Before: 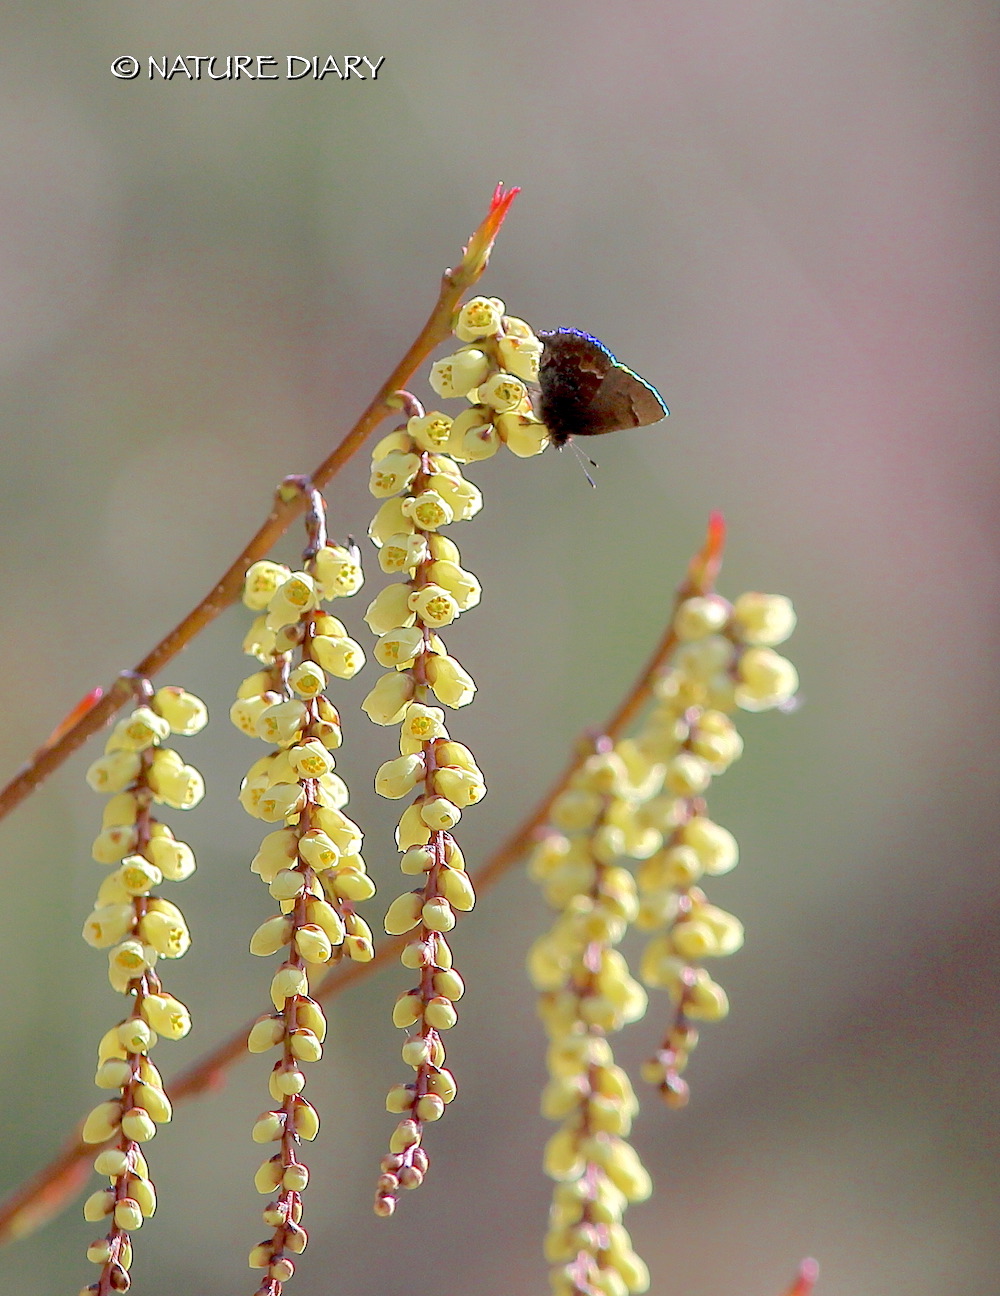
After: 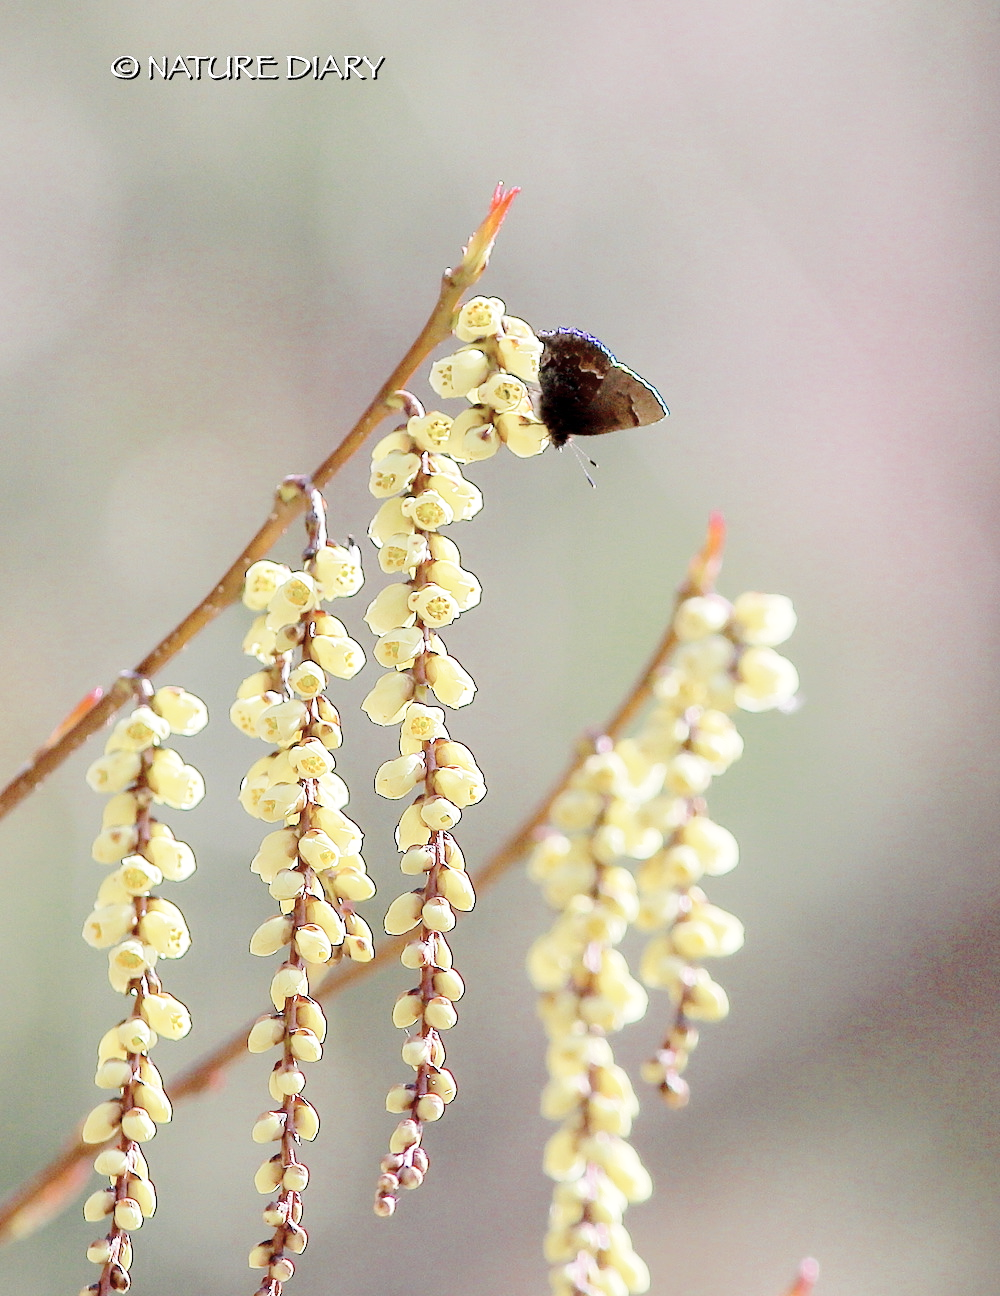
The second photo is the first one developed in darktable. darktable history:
contrast brightness saturation: contrast 0.1, saturation -0.36
base curve: curves: ch0 [(0, 0) (0.028, 0.03) (0.121, 0.232) (0.46, 0.748) (0.859, 0.968) (1, 1)], preserve colors none
